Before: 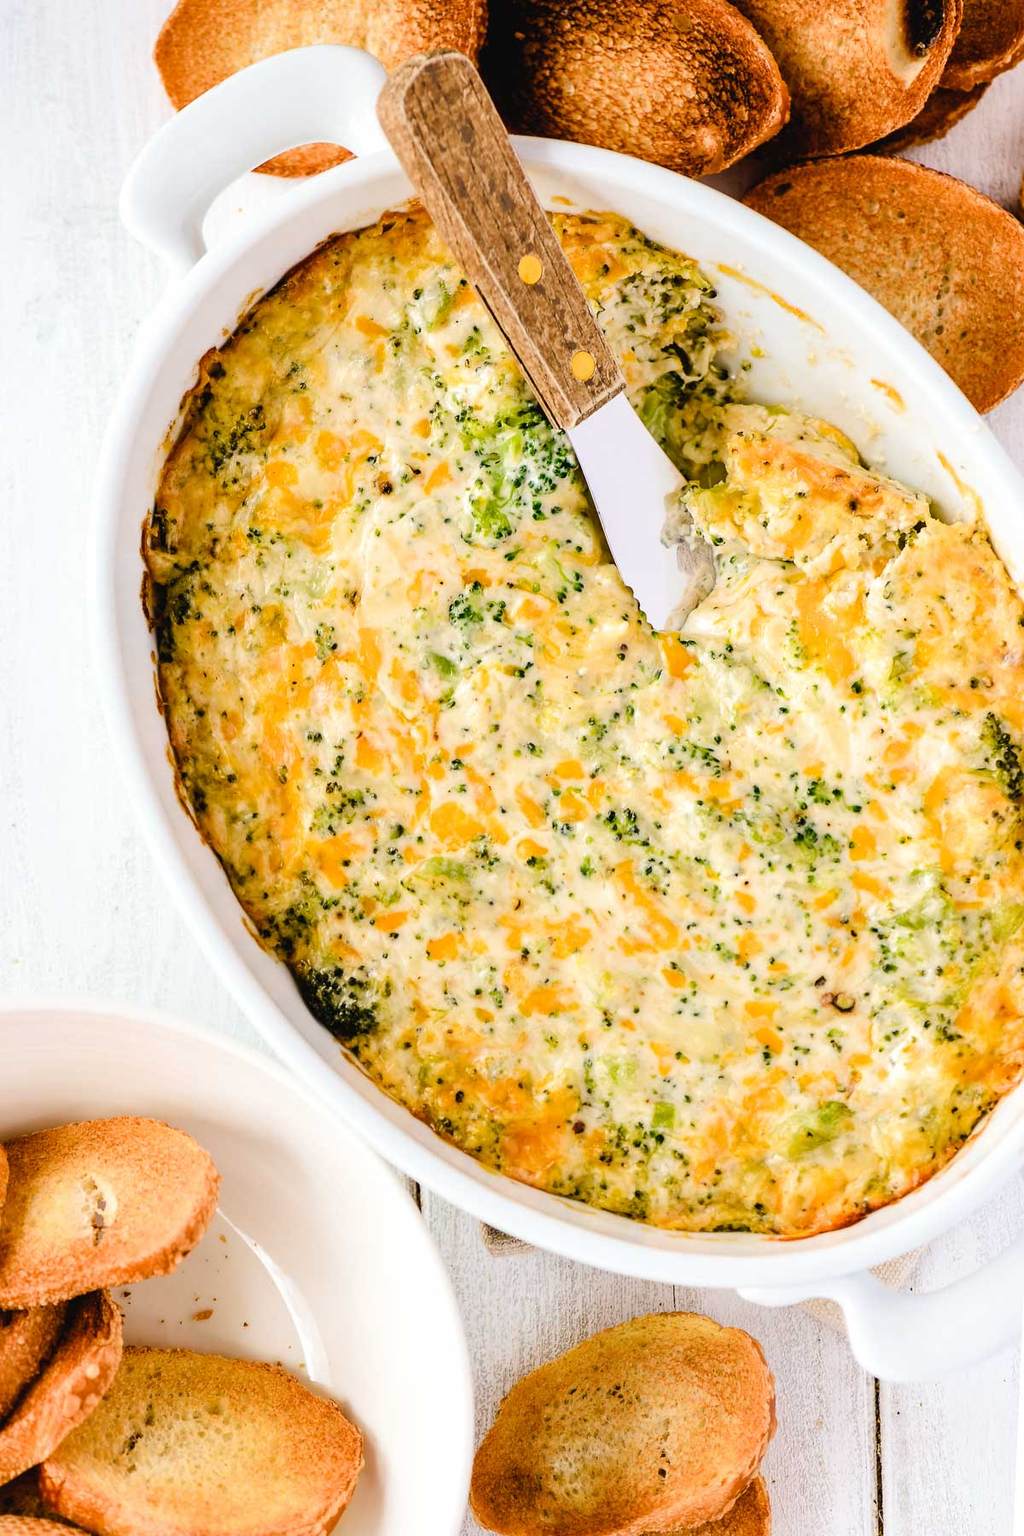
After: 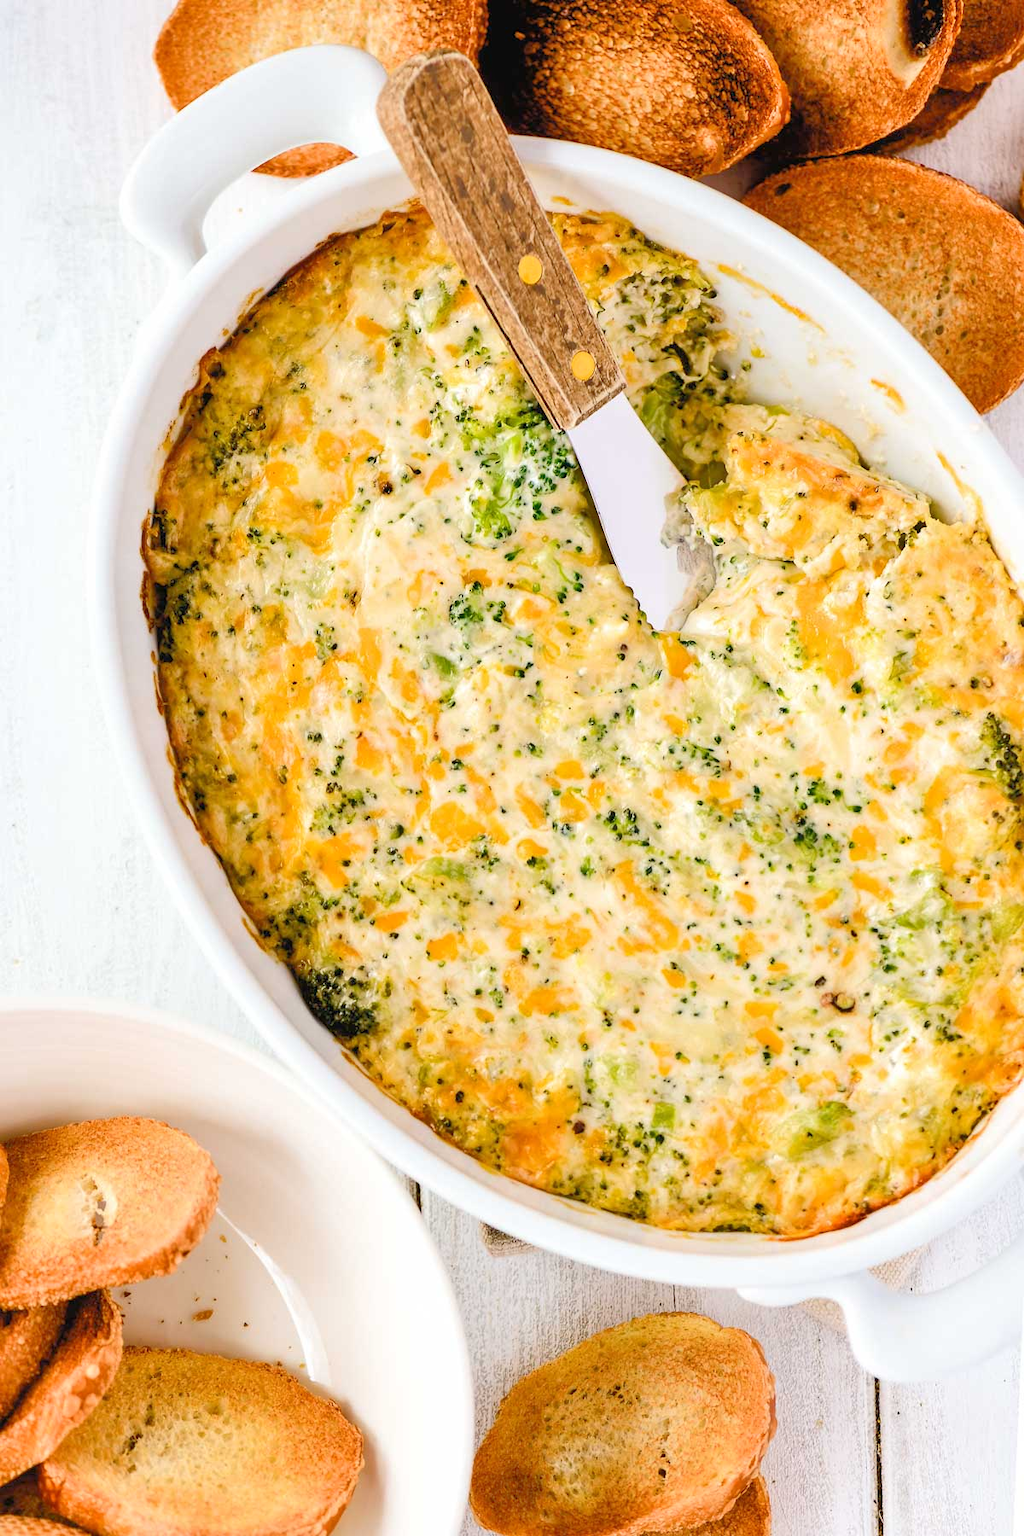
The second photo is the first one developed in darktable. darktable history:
tone equalizer: -7 EV 0.154 EV, -6 EV 0.615 EV, -5 EV 1.16 EV, -4 EV 1.35 EV, -3 EV 1.13 EV, -2 EV 0.6 EV, -1 EV 0.157 EV
